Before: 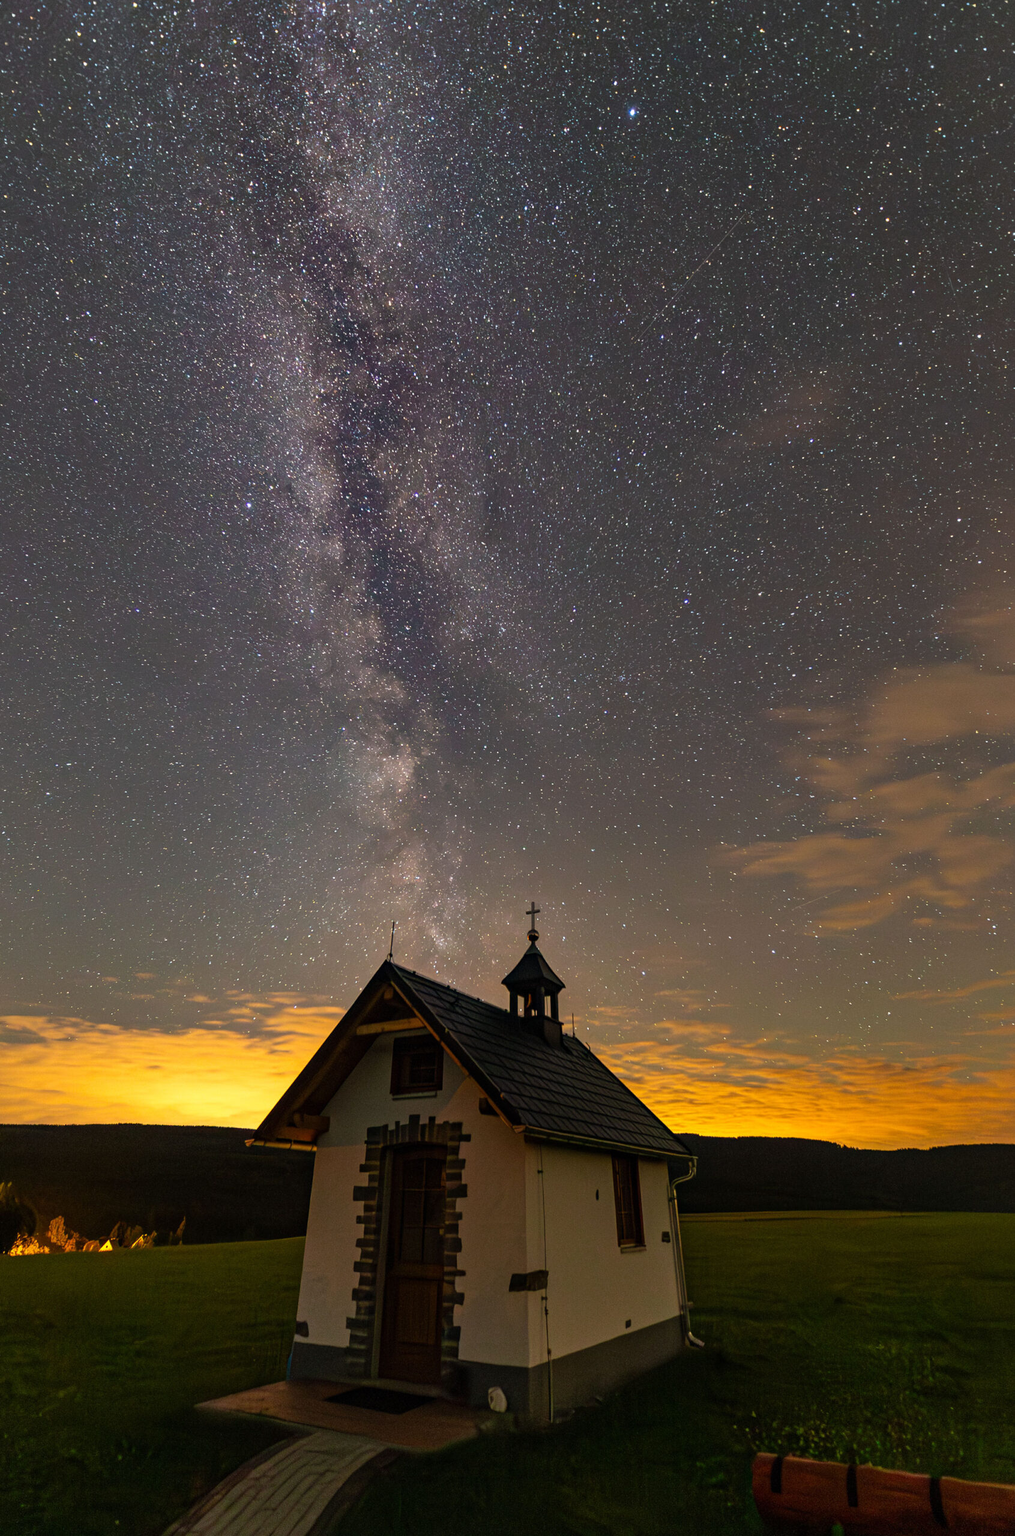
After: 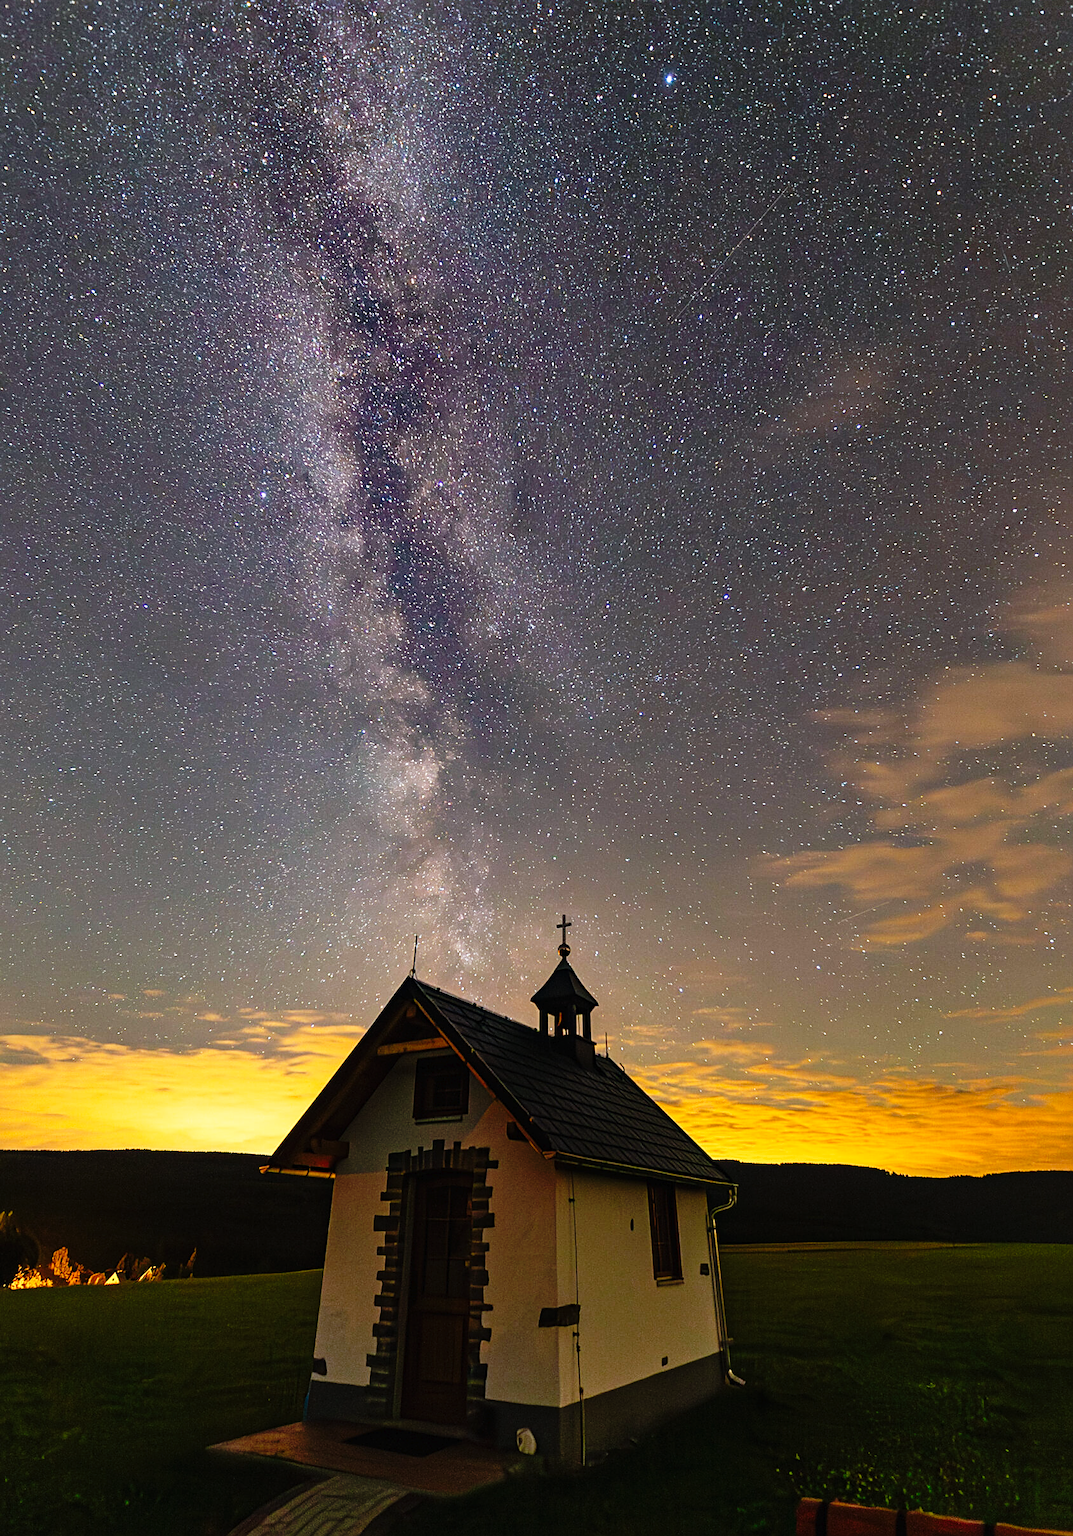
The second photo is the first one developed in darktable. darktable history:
tone curve: curves: ch0 [(0, 0) (0.003, 0.011) (0.011, 0.014) (0.025, 0.023) (0.044, 0.035) (0.069, 0.047) (0.1, 0.065) (0.136, 0.098) (0.177, 0.139) (0.224, 0.214) (0.277, 0.306) (0.335, 0.392) (0.399, 0.484) (0.468, 0.584) (0.543, 0.68) (0.623, 0.772) (0.709, 0.847) (0.801, 0.905) (0.898, 0.951) (1, 1)], preserve colors none
white balance: red 0.98, blue 1.034
sharpen: on, module defaults
crop and rotate: top 2.479%, bottom 3.018%
